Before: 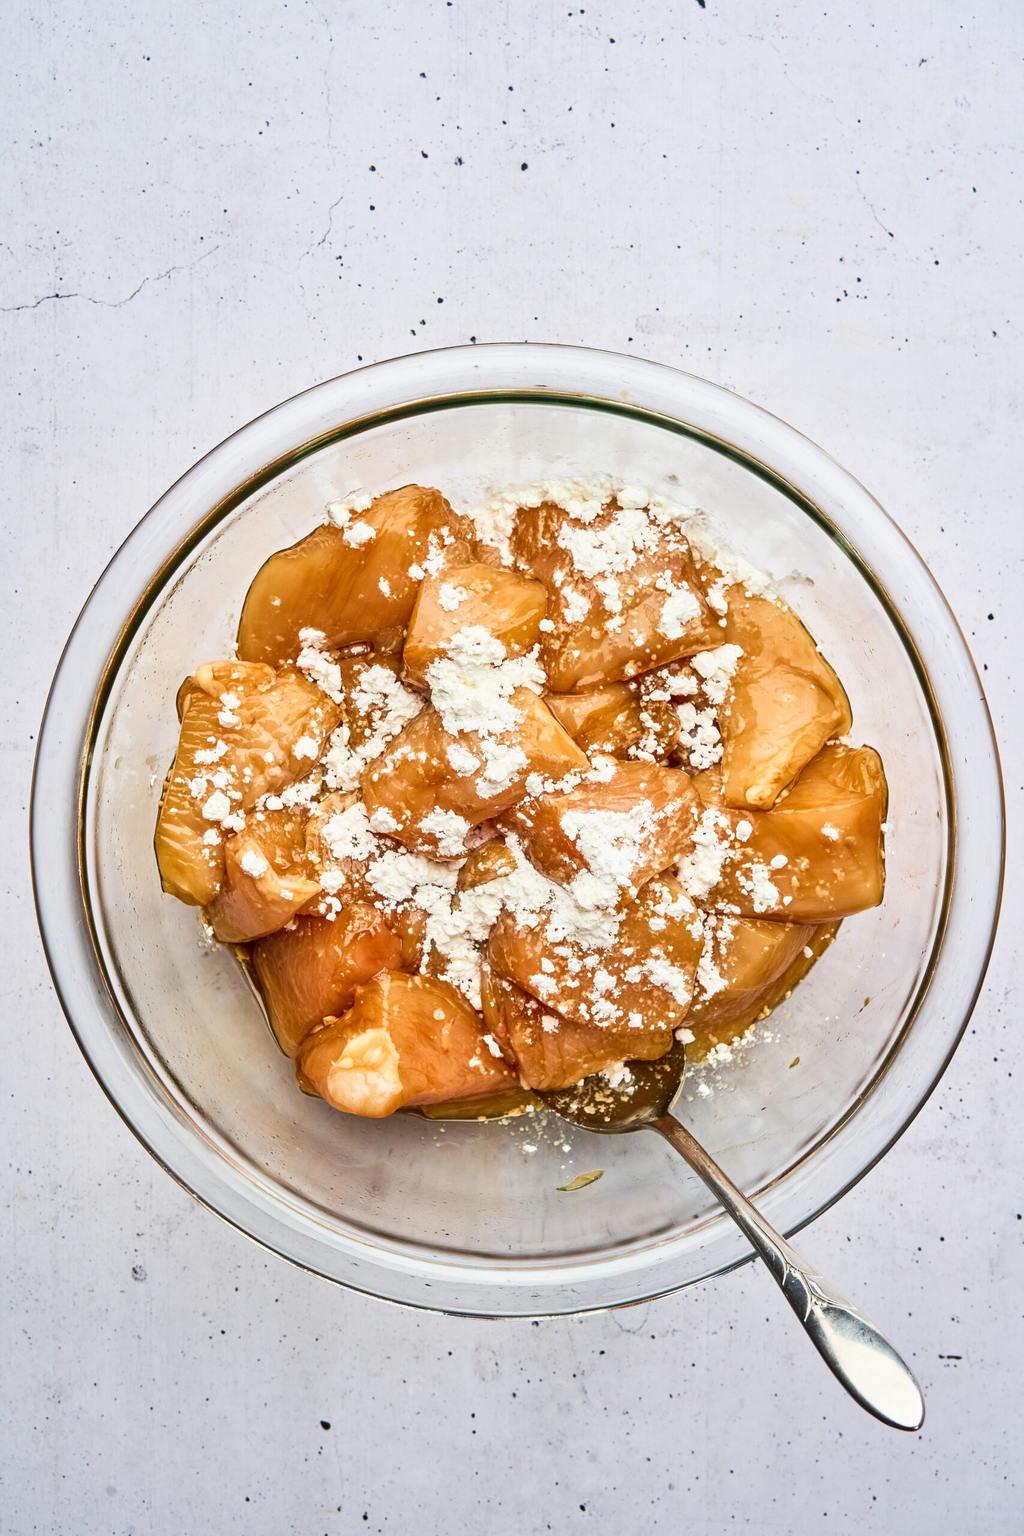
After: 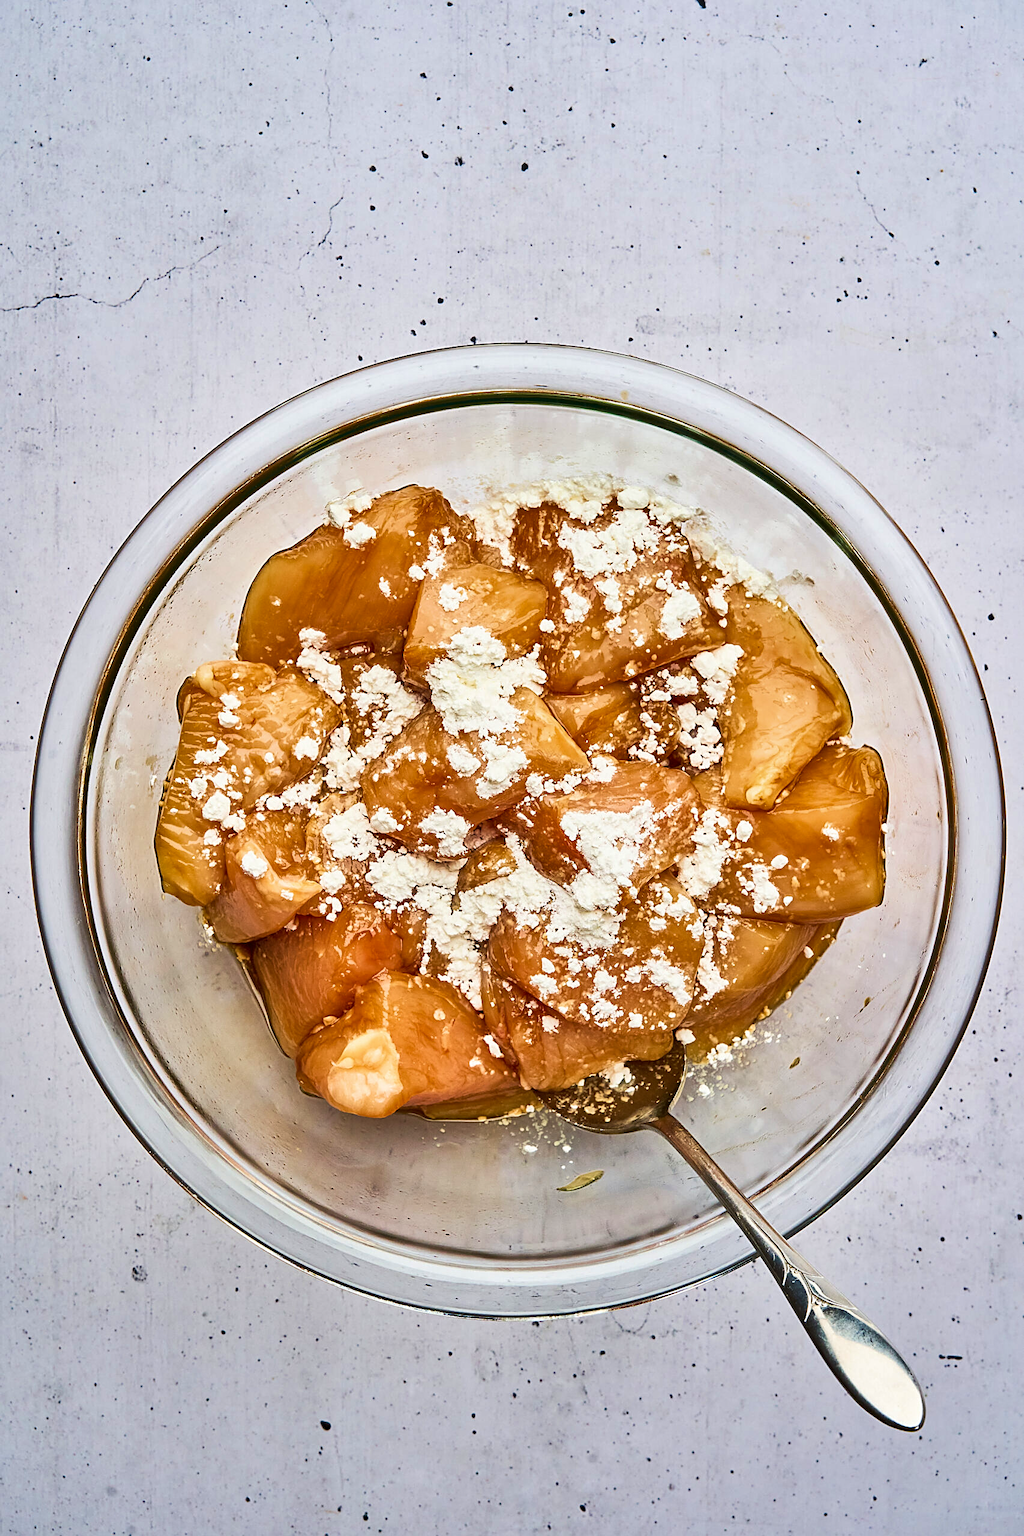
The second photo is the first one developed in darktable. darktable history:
sharpen: on, module defaults
velvia: on, module defaults
shadows and highlights: soften with gaussian
